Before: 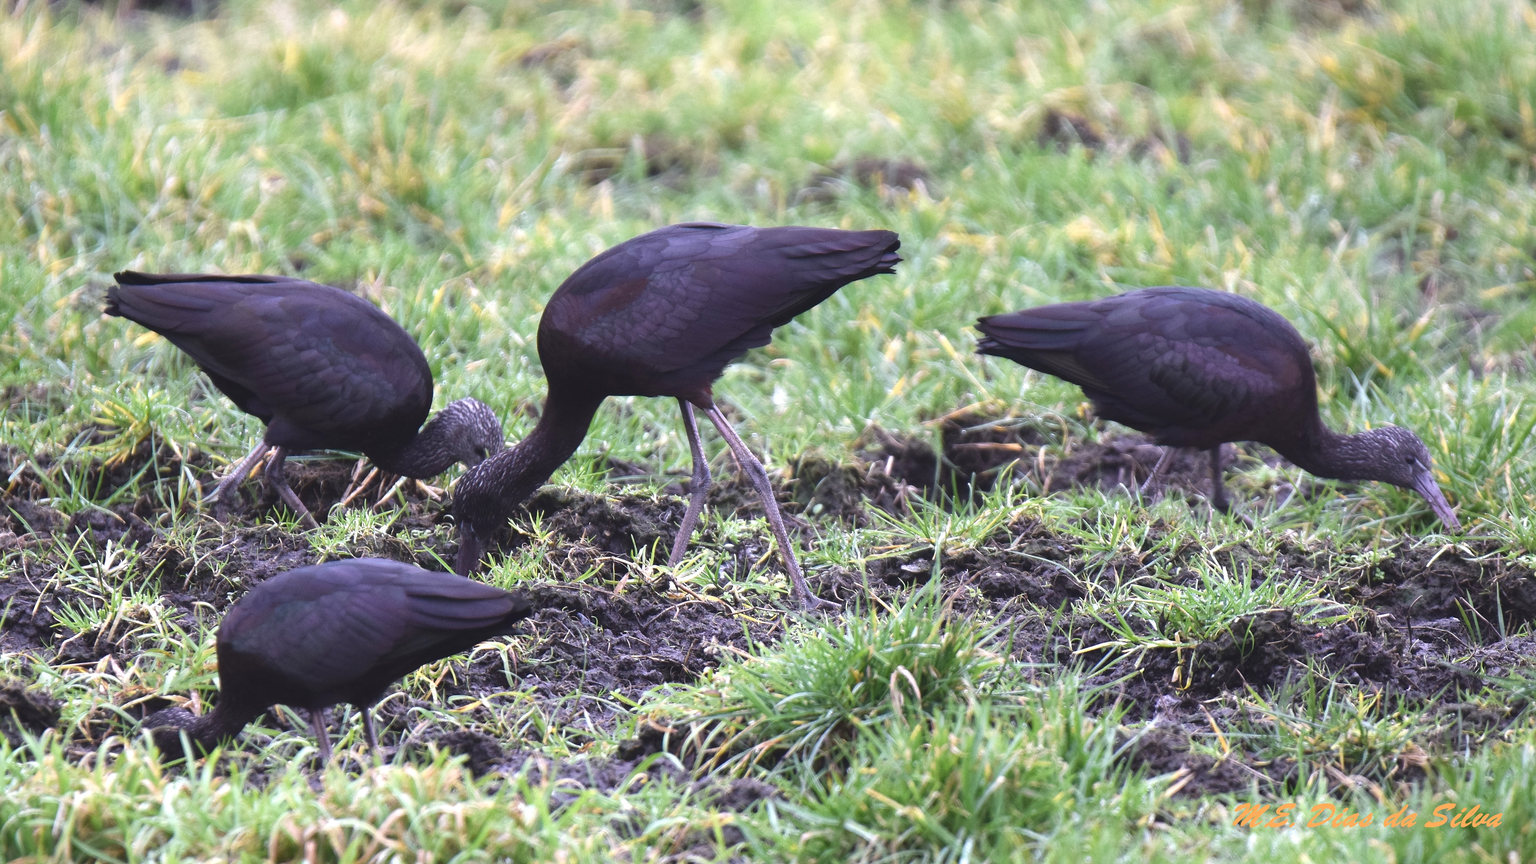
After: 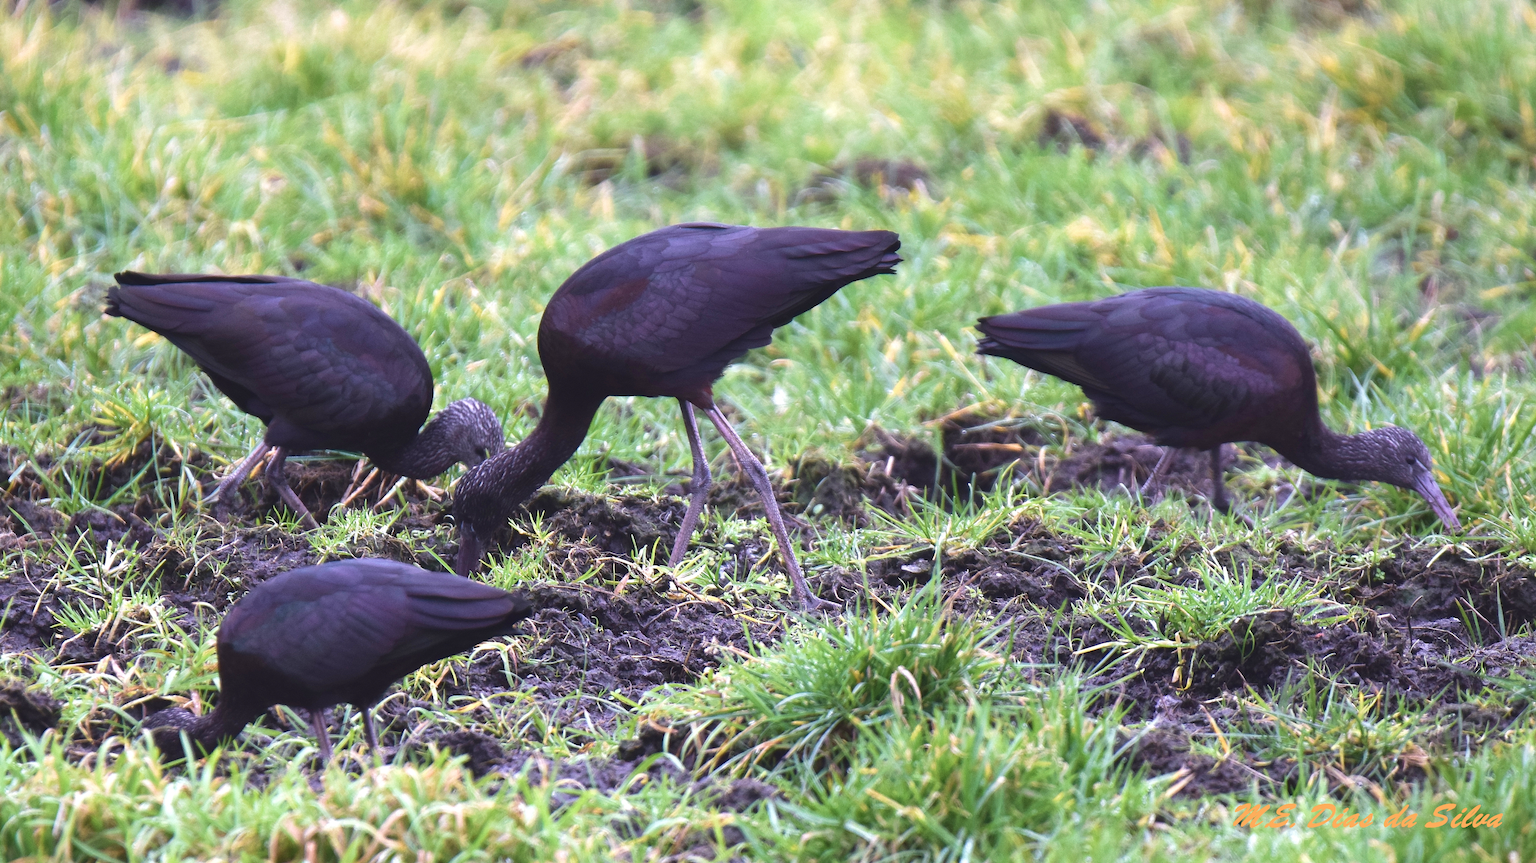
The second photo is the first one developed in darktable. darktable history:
velvia: strength 29%
